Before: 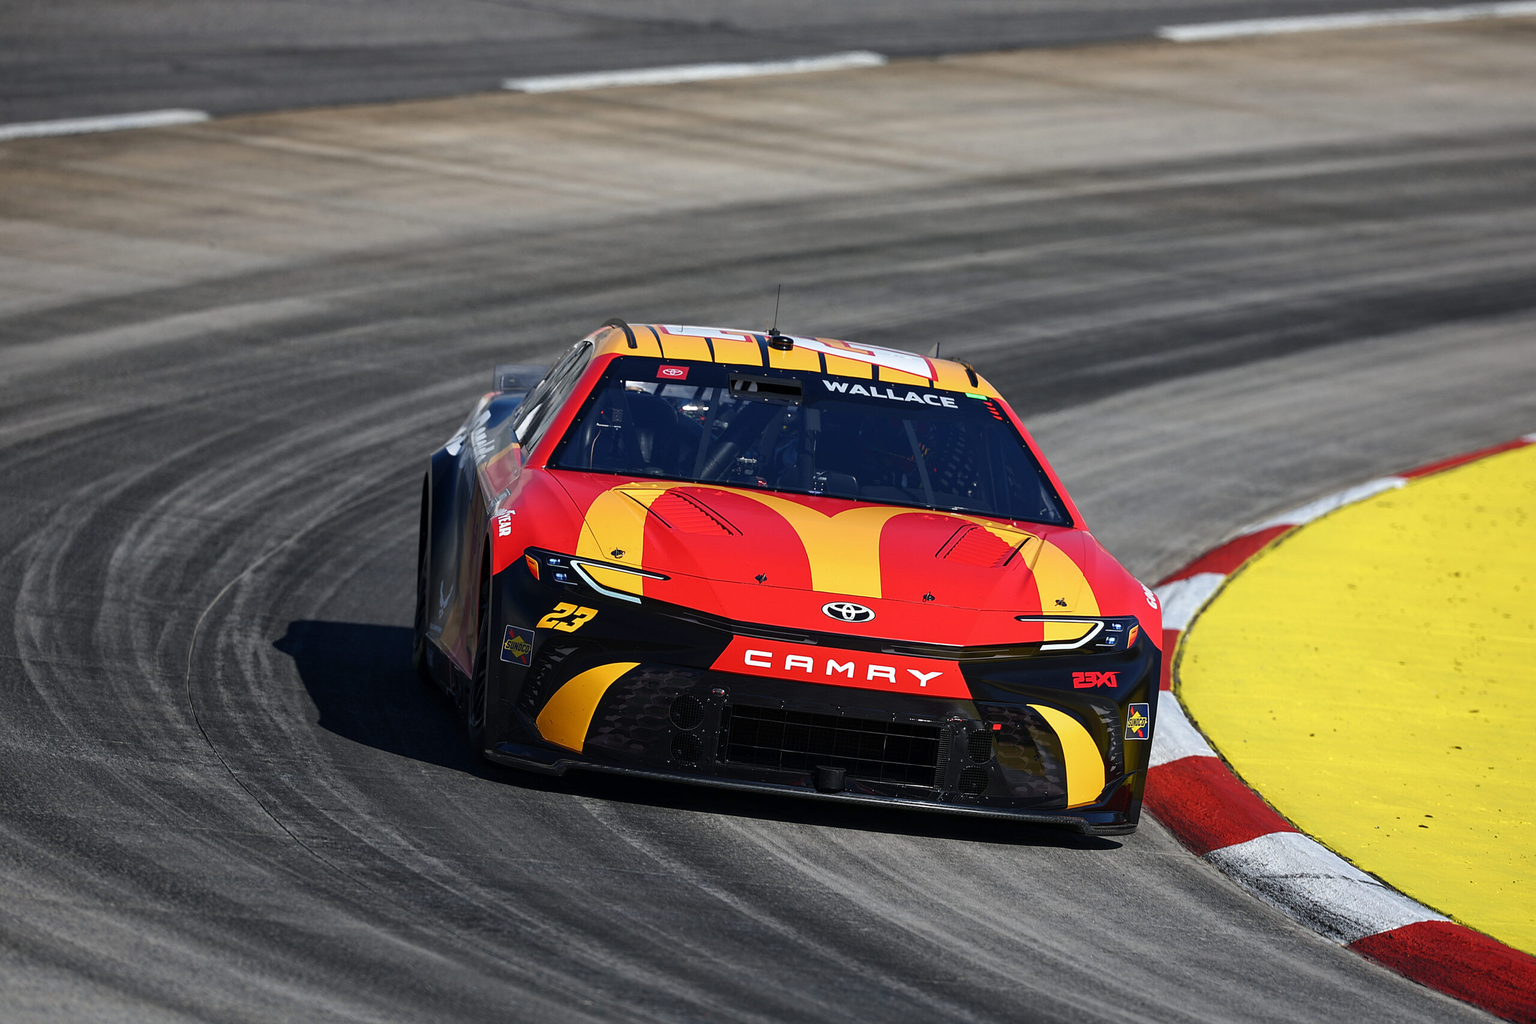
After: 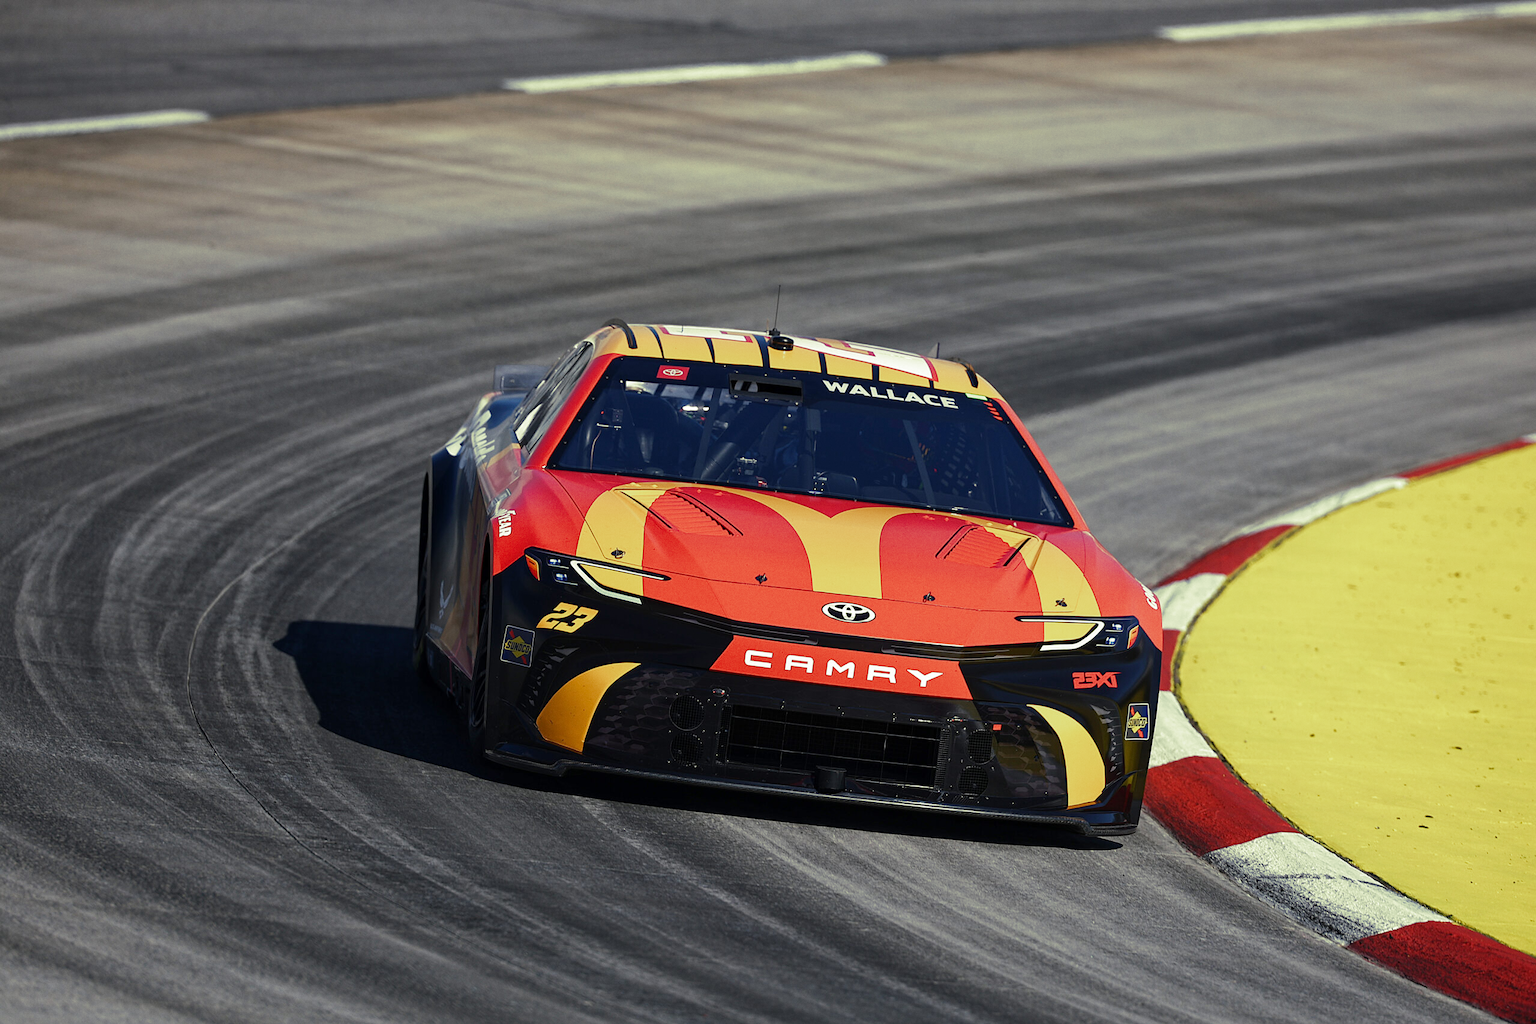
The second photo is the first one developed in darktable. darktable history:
split-toning: shadows › hue 290.82°, shadows › saturation 0.34, highlights › saturation 0.38, balance 0, compress 50%
grain: coarseness 0.09 ISO, strength 10%
